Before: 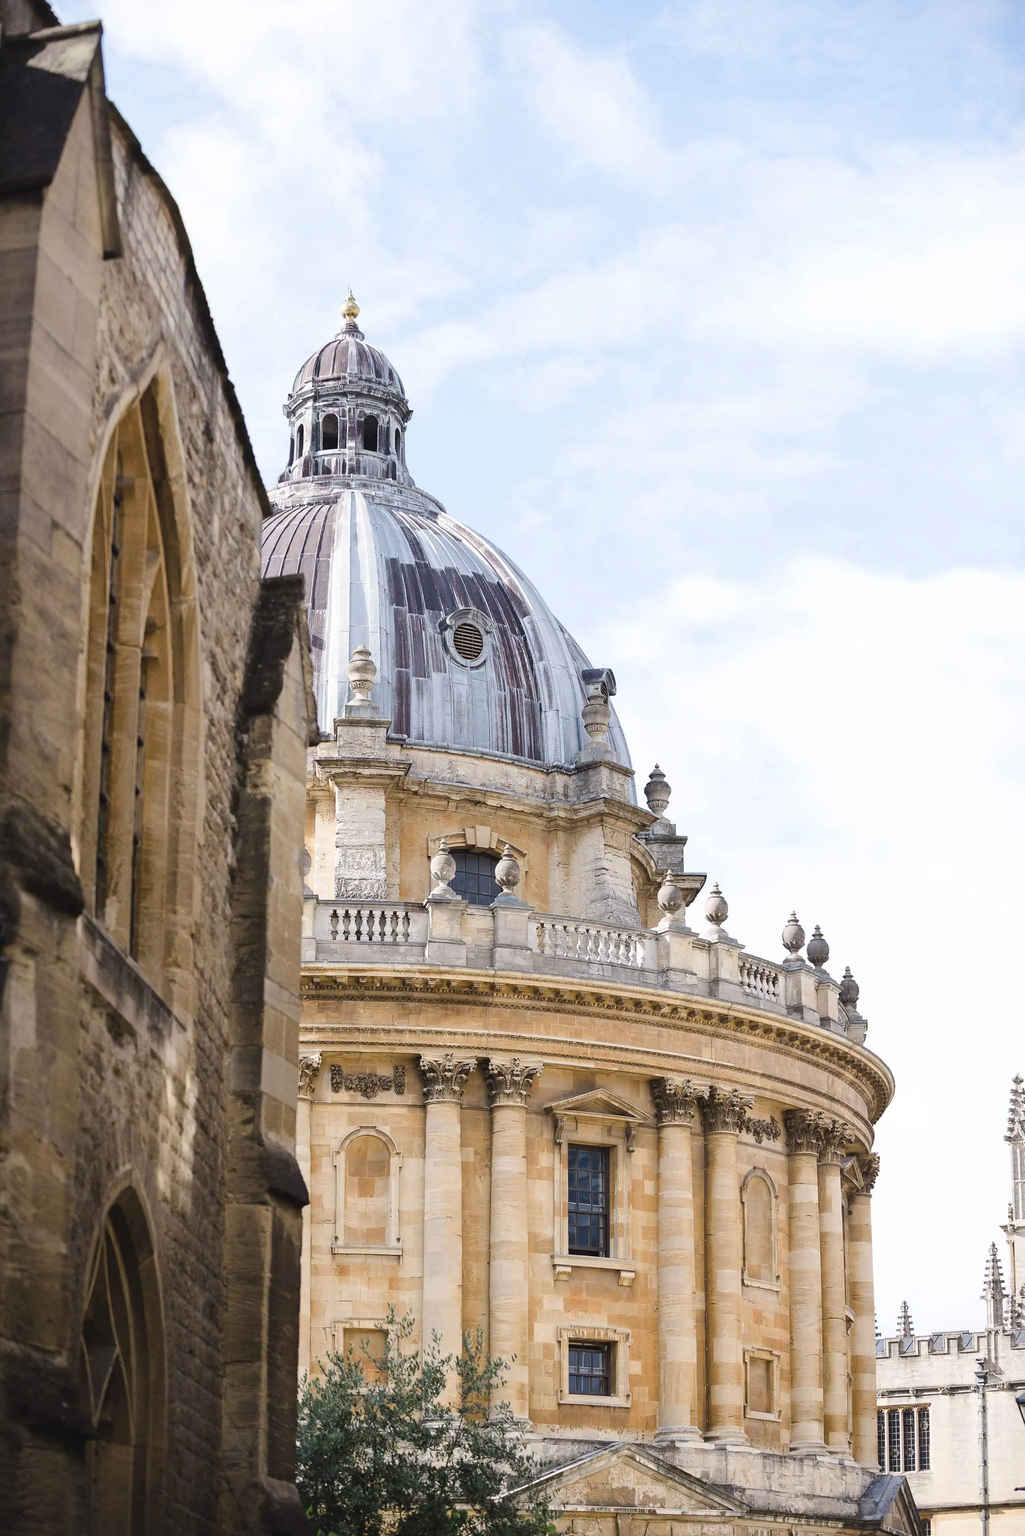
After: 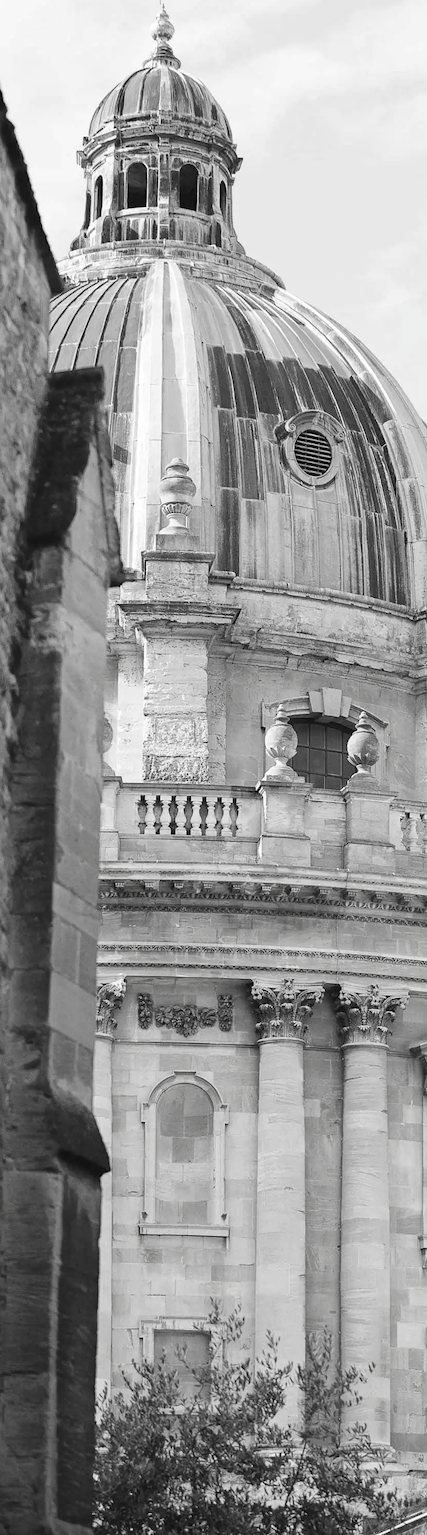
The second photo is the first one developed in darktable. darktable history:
contrast brightness saturation: saturation -0.993
crop and rotate: left 21.775%, top 18.674%, right 45.493%, bottom 2.976%
color calibration: illuminant same as pipeline (D50), adaptation XYZ, x 0.346, y 0.358, temperature 5011.78 K
